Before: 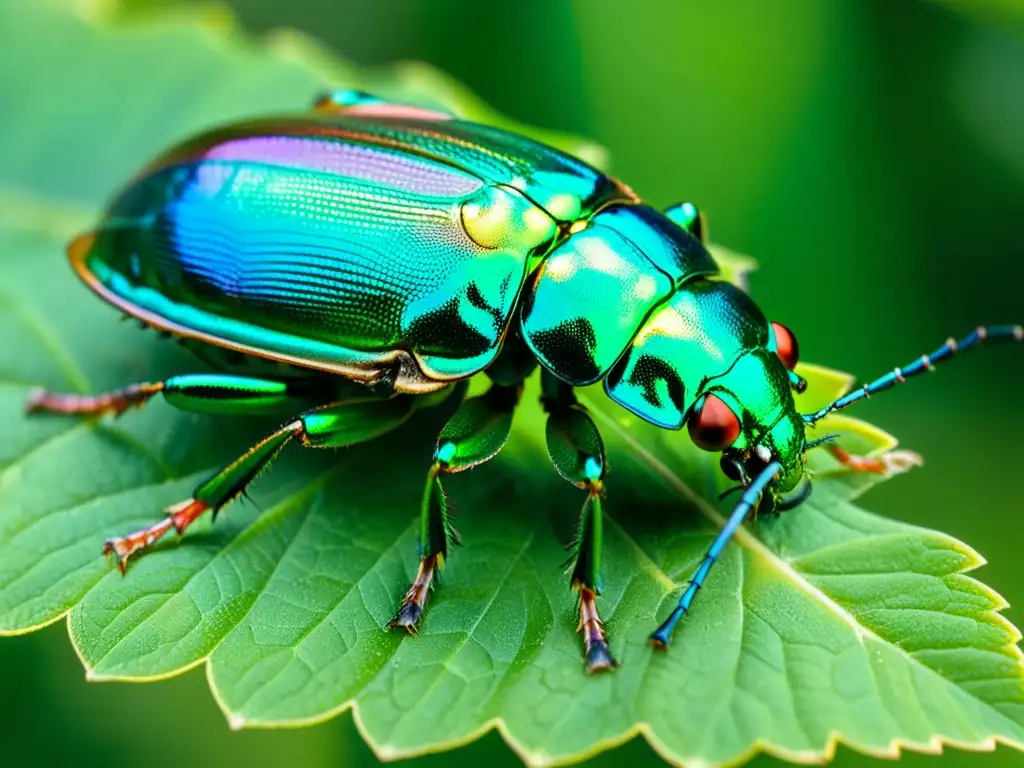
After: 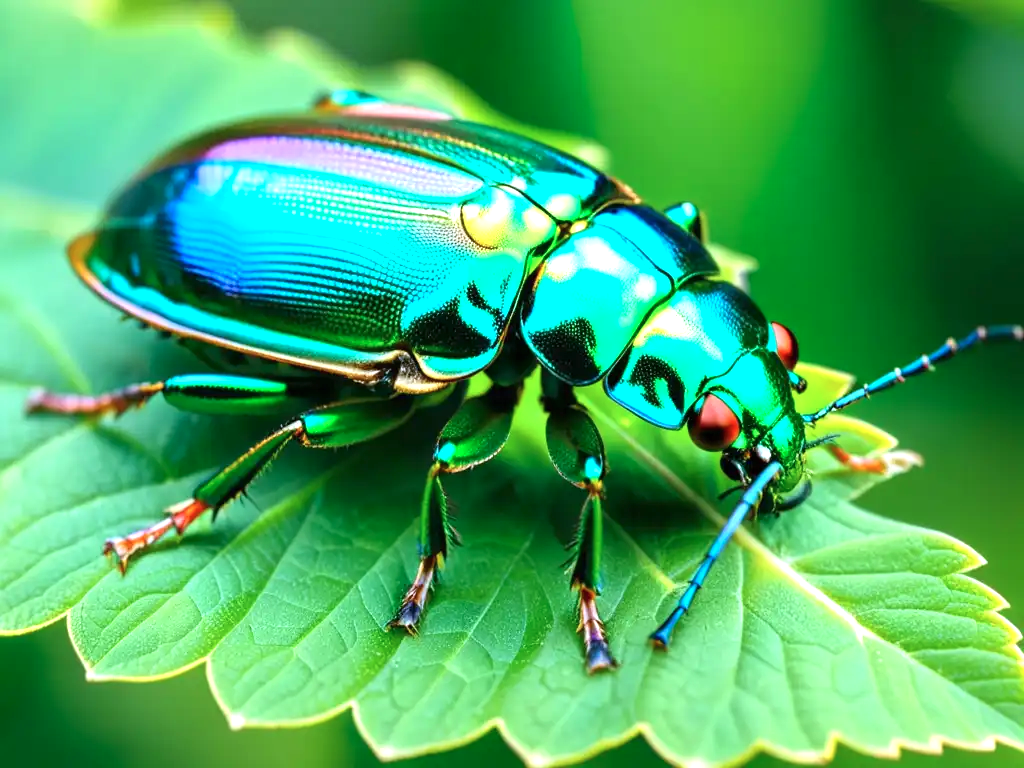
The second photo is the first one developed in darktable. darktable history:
exposure: black level correction 0, exposure 0.591 EV, compensate highlight preservation false
color calibration: illuminant as shot in camera, x 0.358, y 0.373, temperature 4628.91 K
